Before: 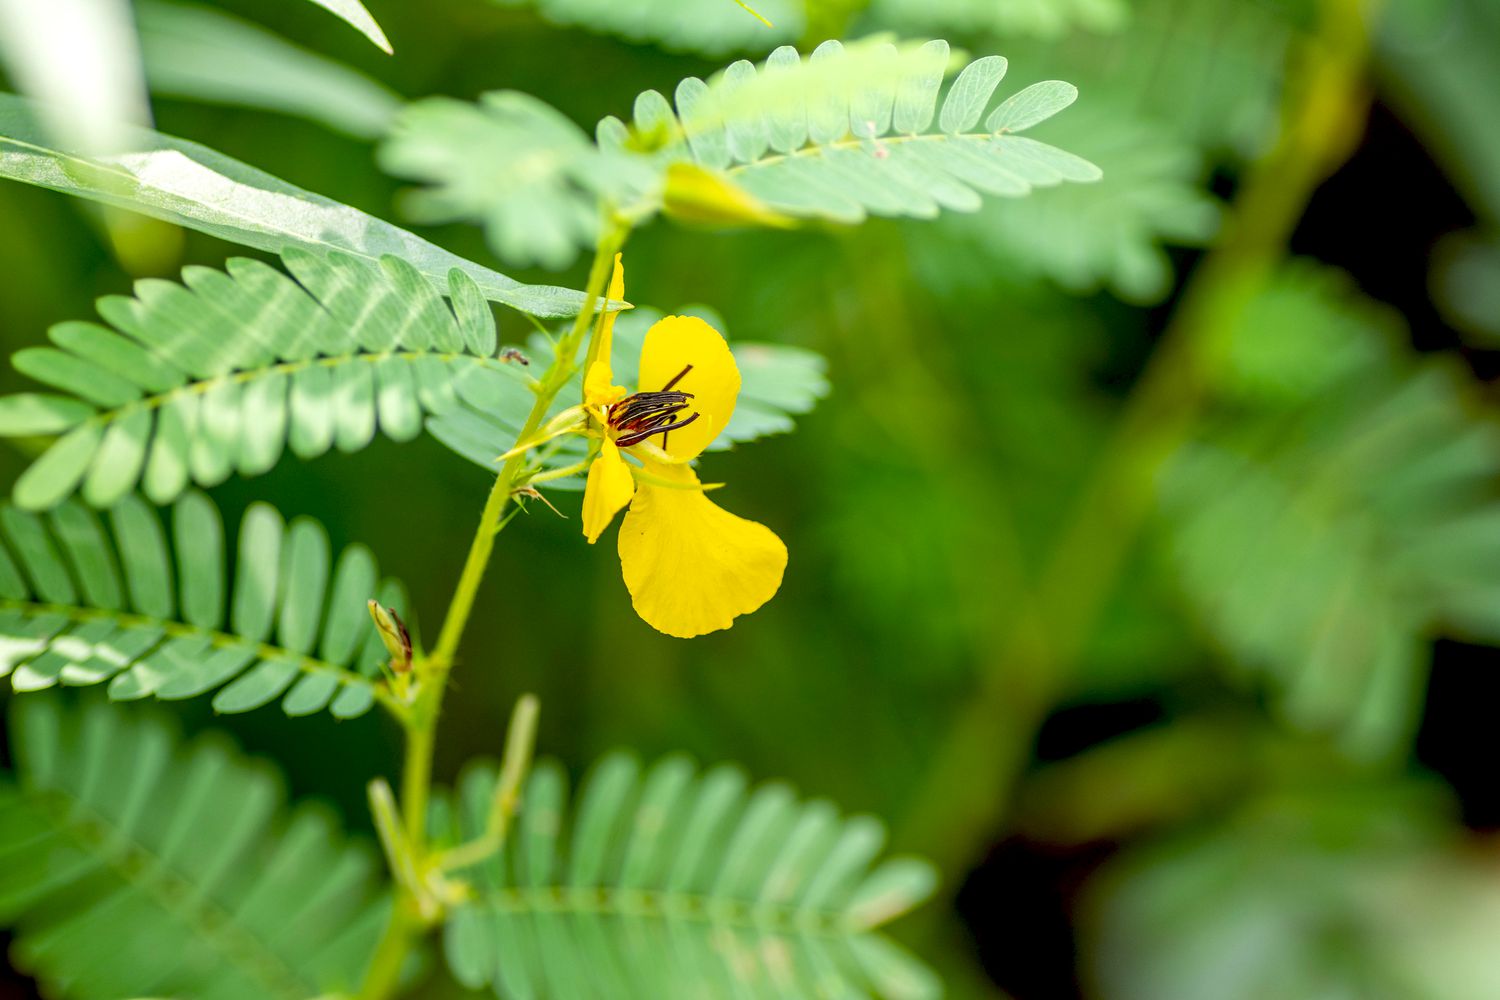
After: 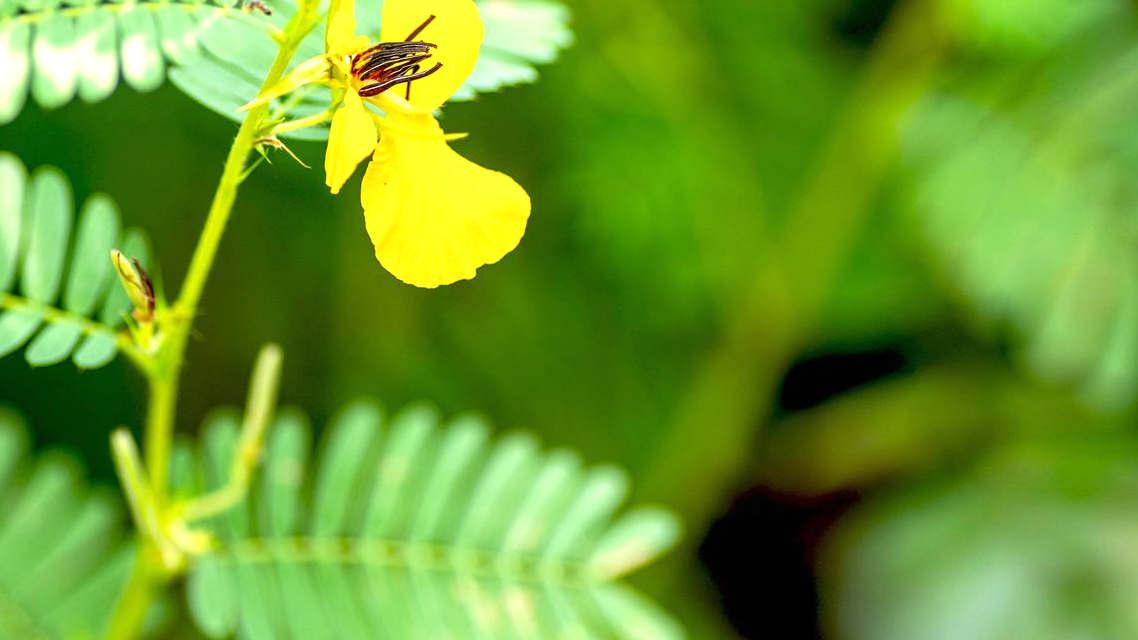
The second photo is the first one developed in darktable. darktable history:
exposure: black level correction 0, exposure 0.701 EV, compensate highlight preservation false
crop and rotate: left 17.195%, top 35.004%, right 6.931%, bottom 0.961%
tone equalizer: on, module defaults
velvia: strength 10.63%
